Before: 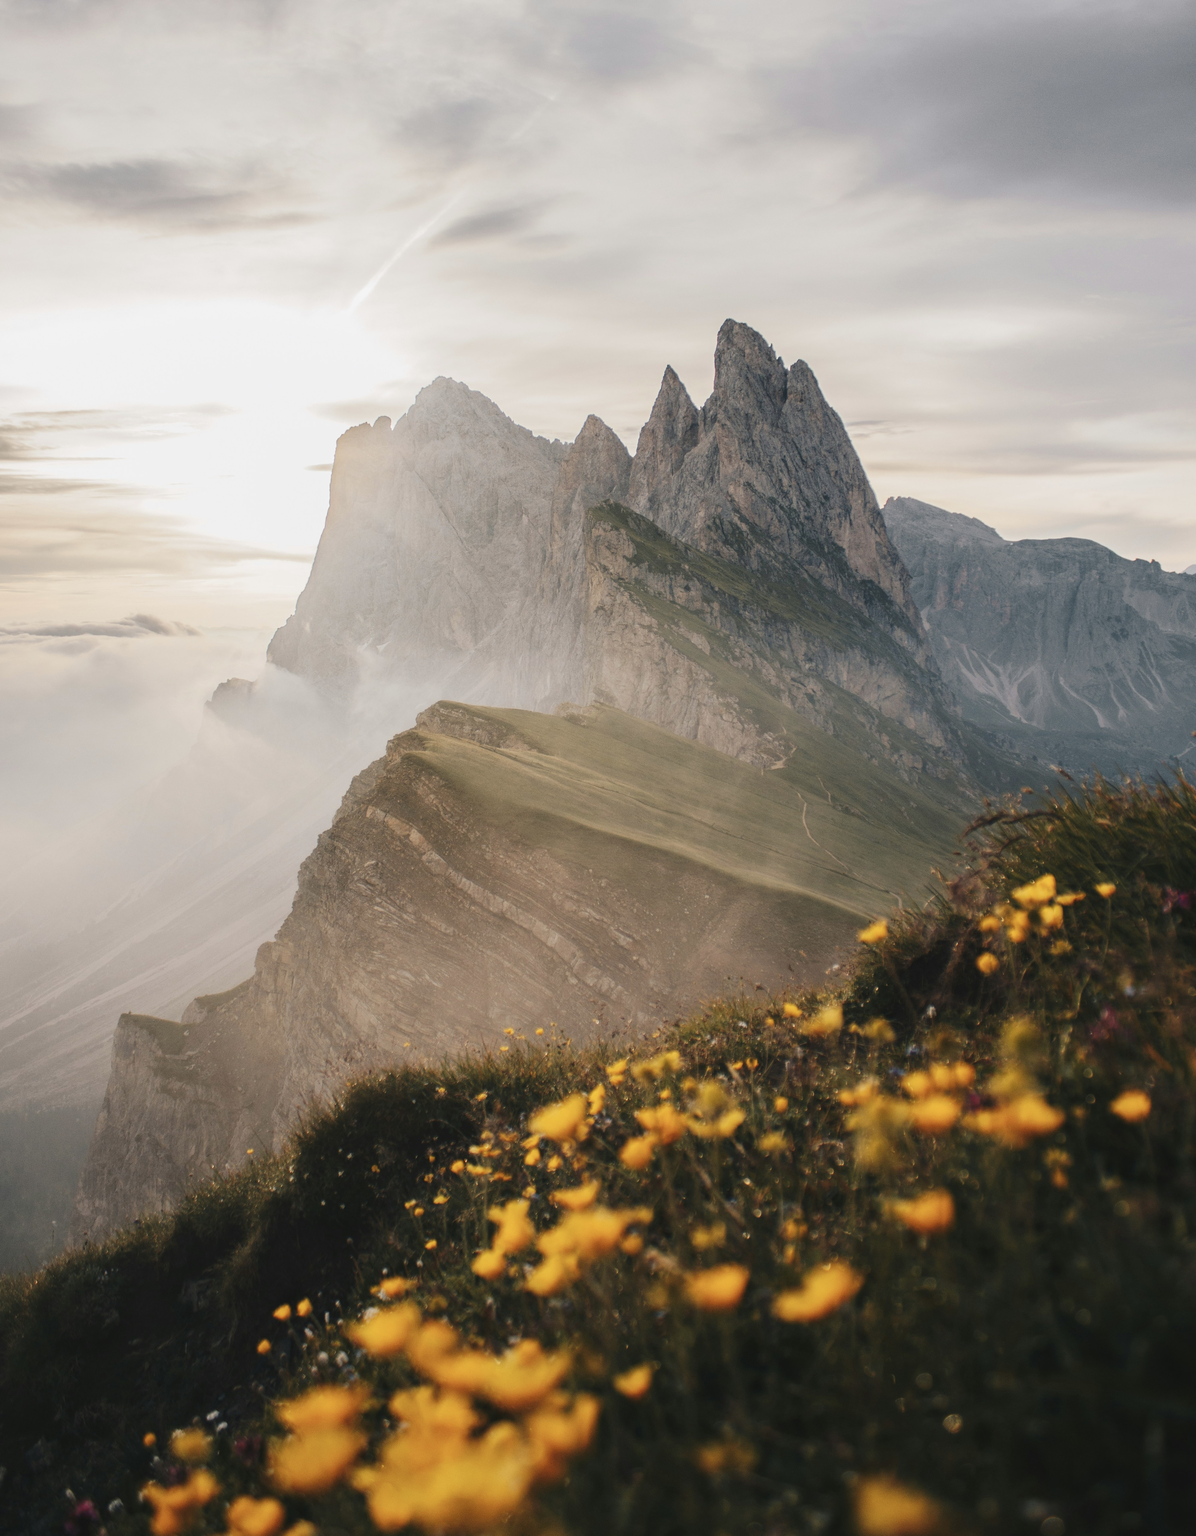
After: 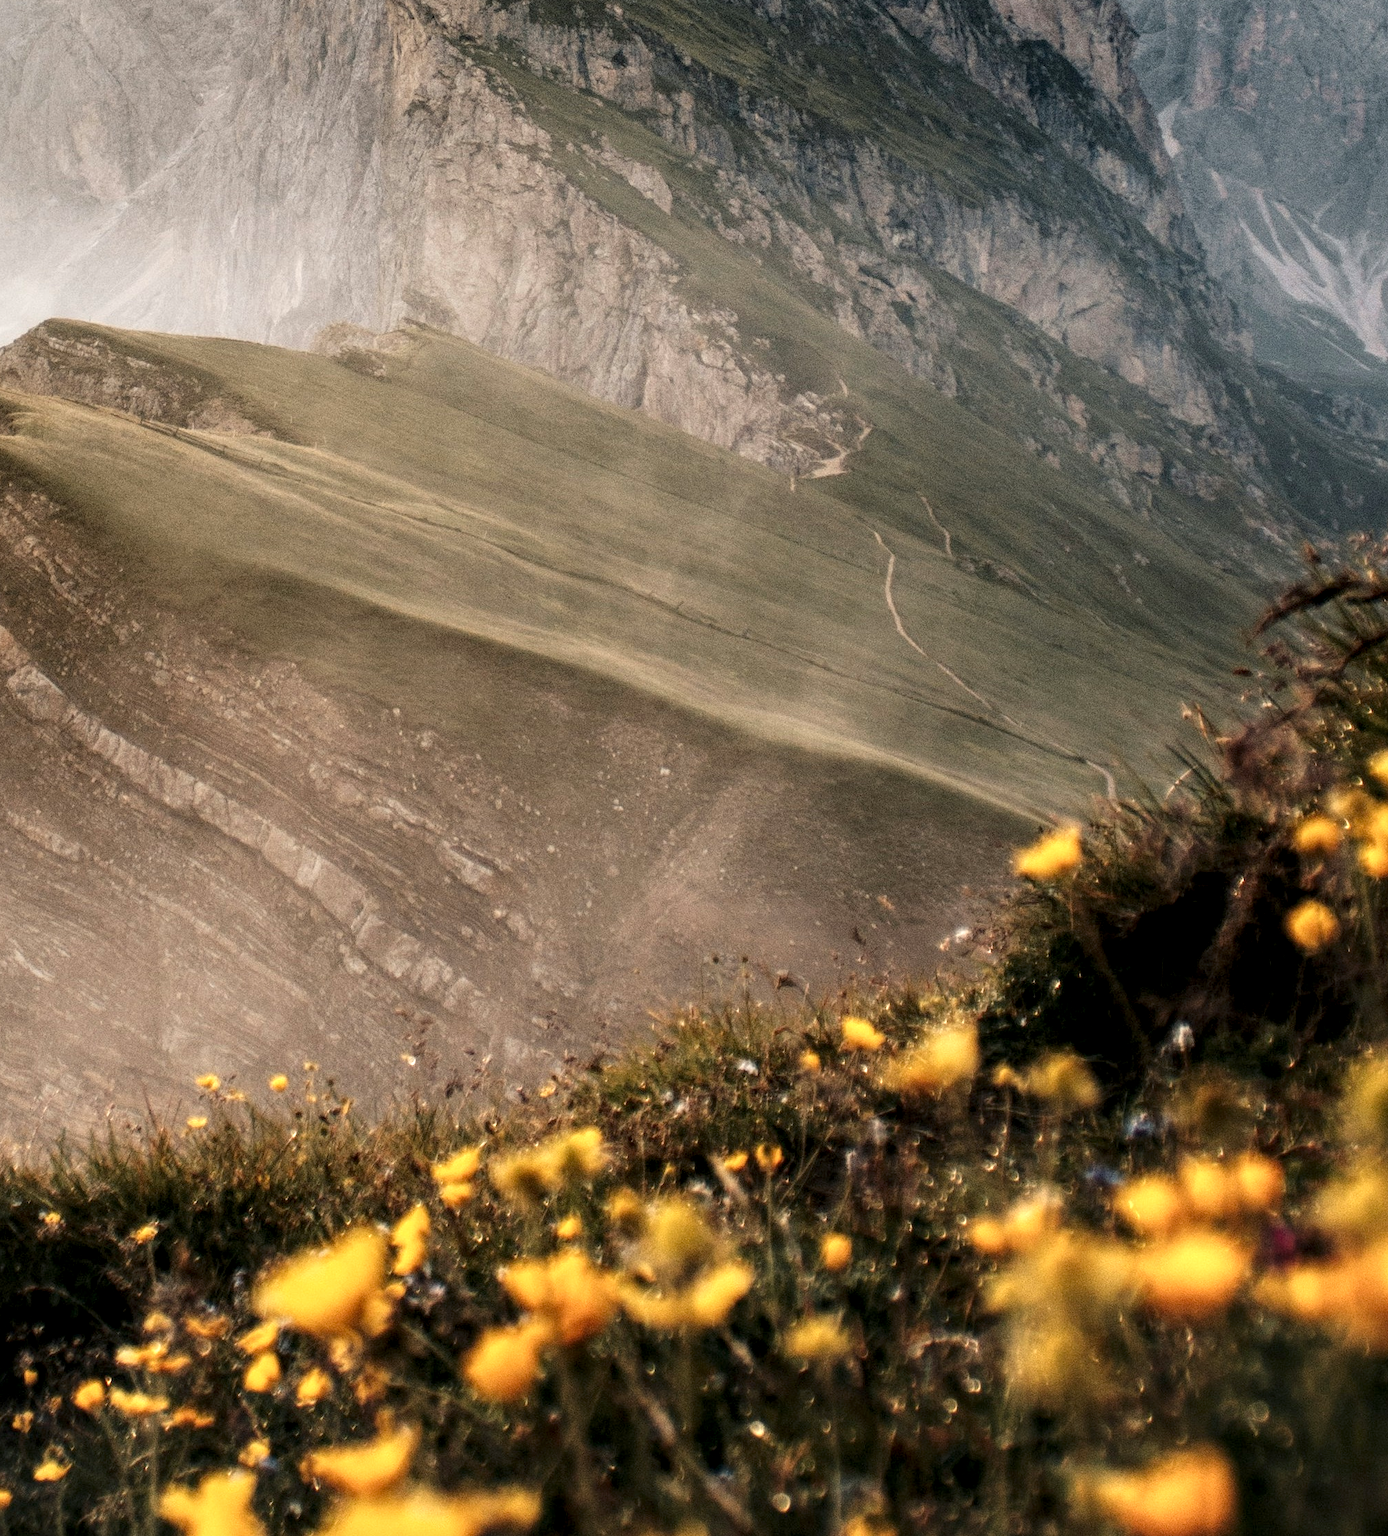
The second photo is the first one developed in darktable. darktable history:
crop: left 35.03%, top 36.625%, right 14.663%, bottom 20.057%
local contrast: highlights 80%, shadows 57%, detail 175%, midtone range 0.602
